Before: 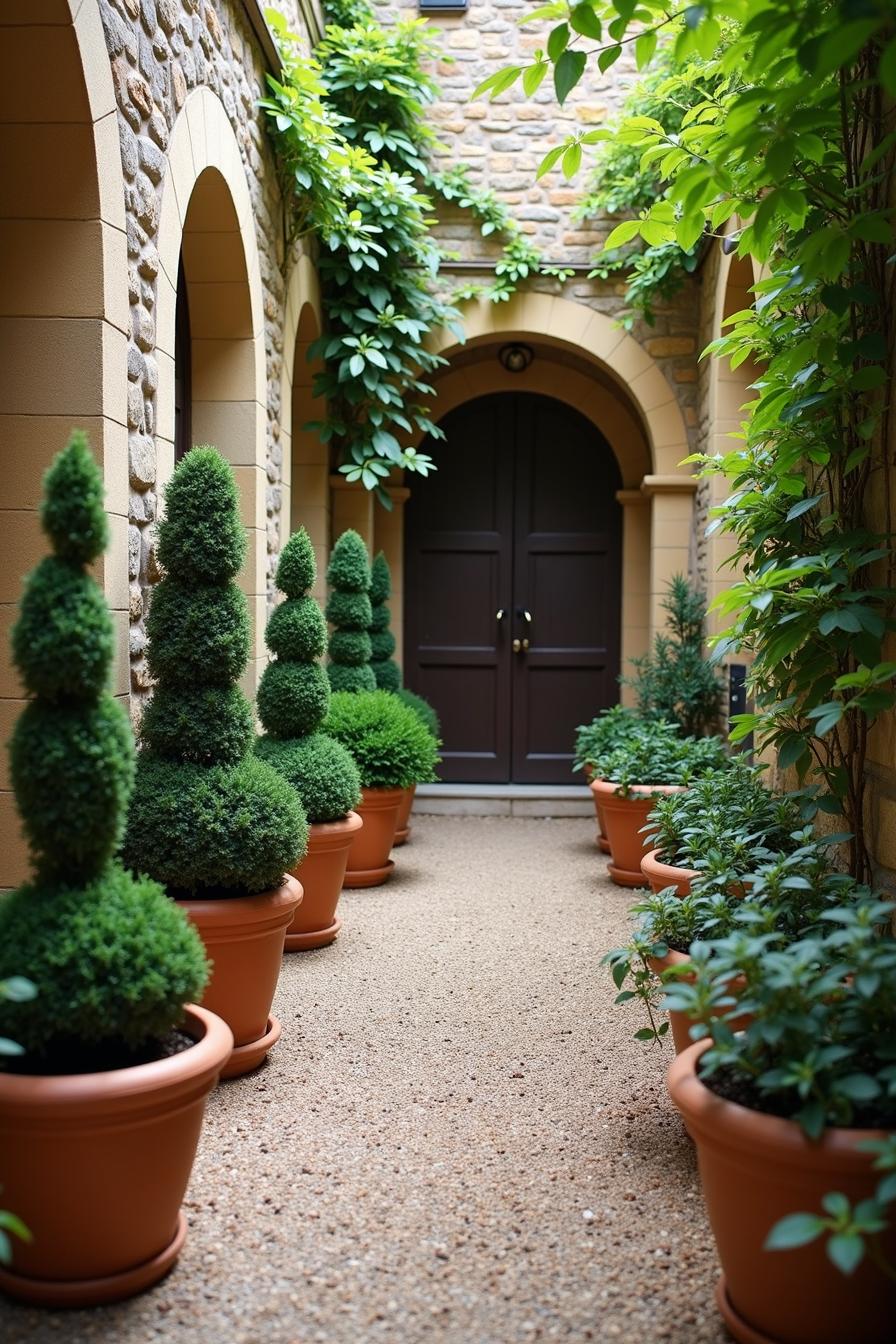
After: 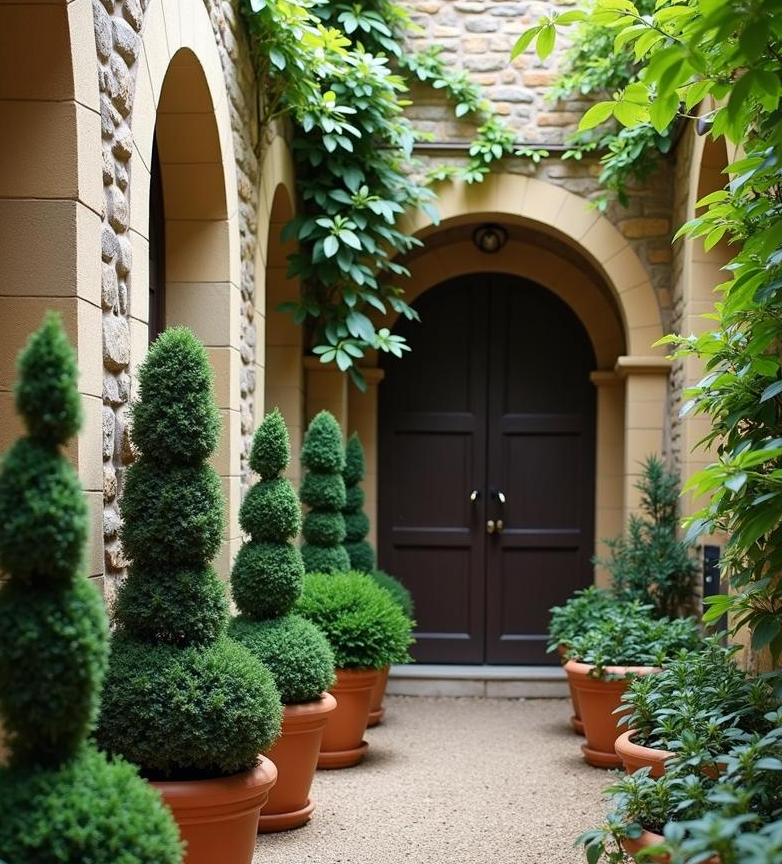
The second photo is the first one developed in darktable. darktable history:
crop: left 2.987%, top 8.921%, right 9.648%, bottom 26.776%
